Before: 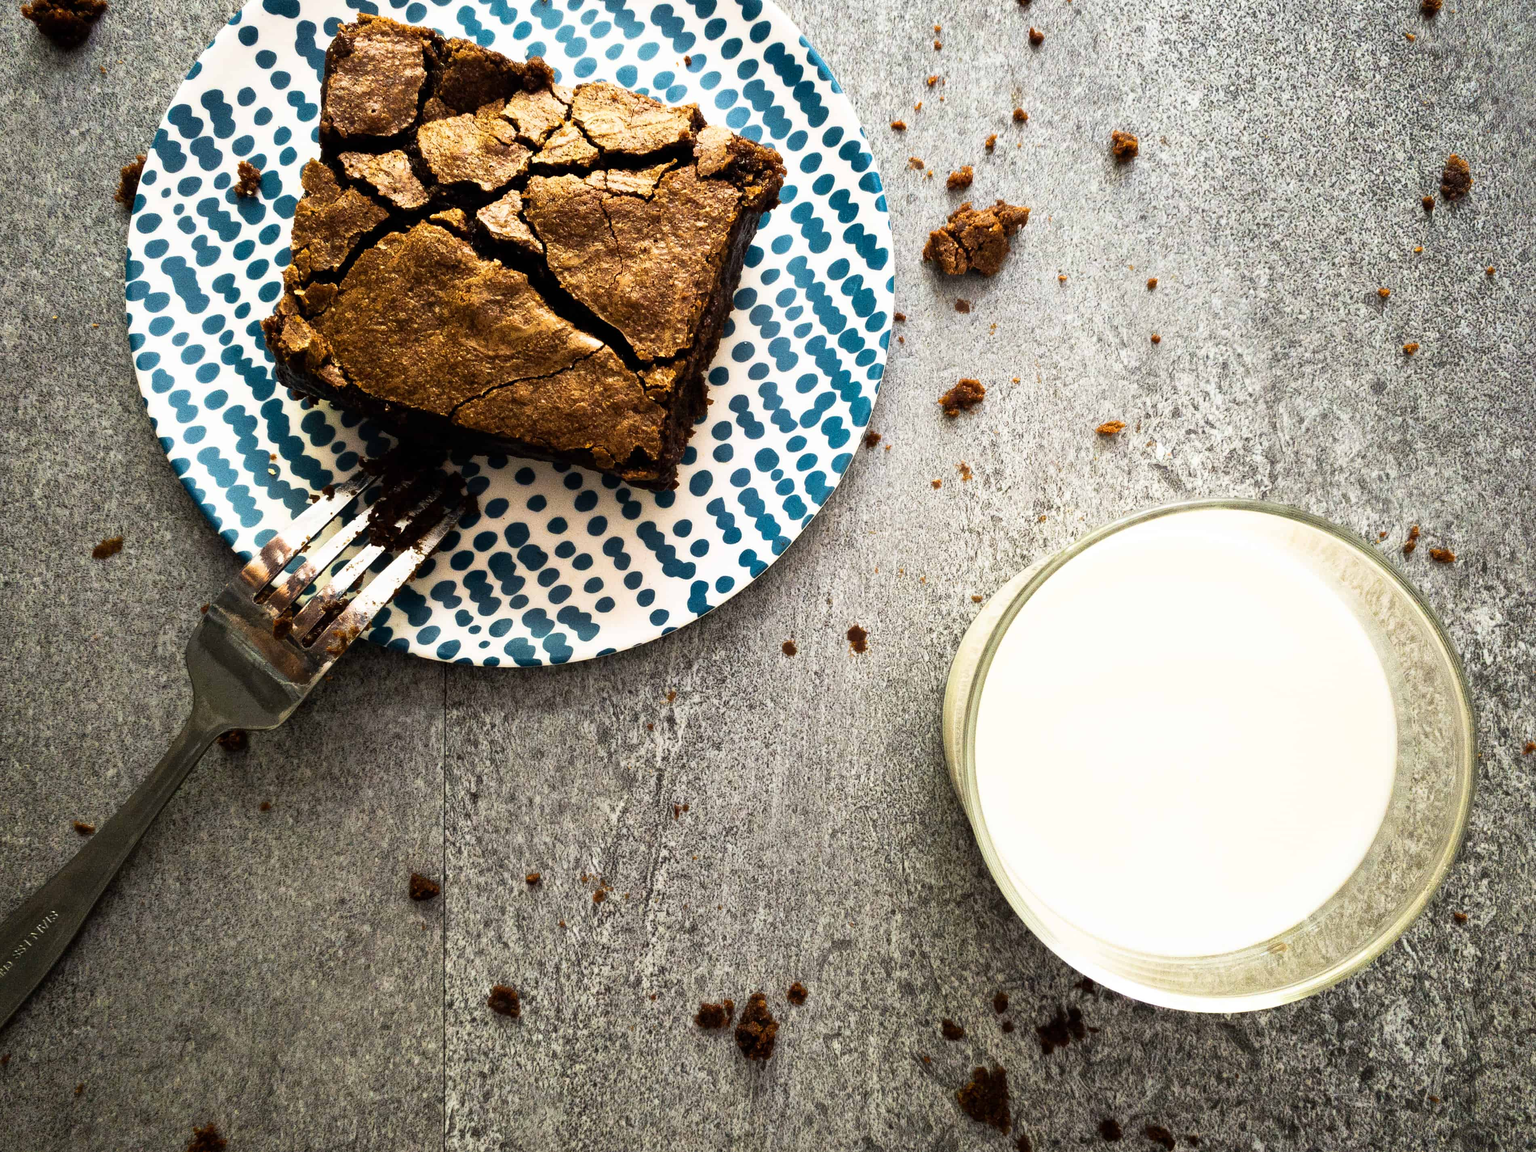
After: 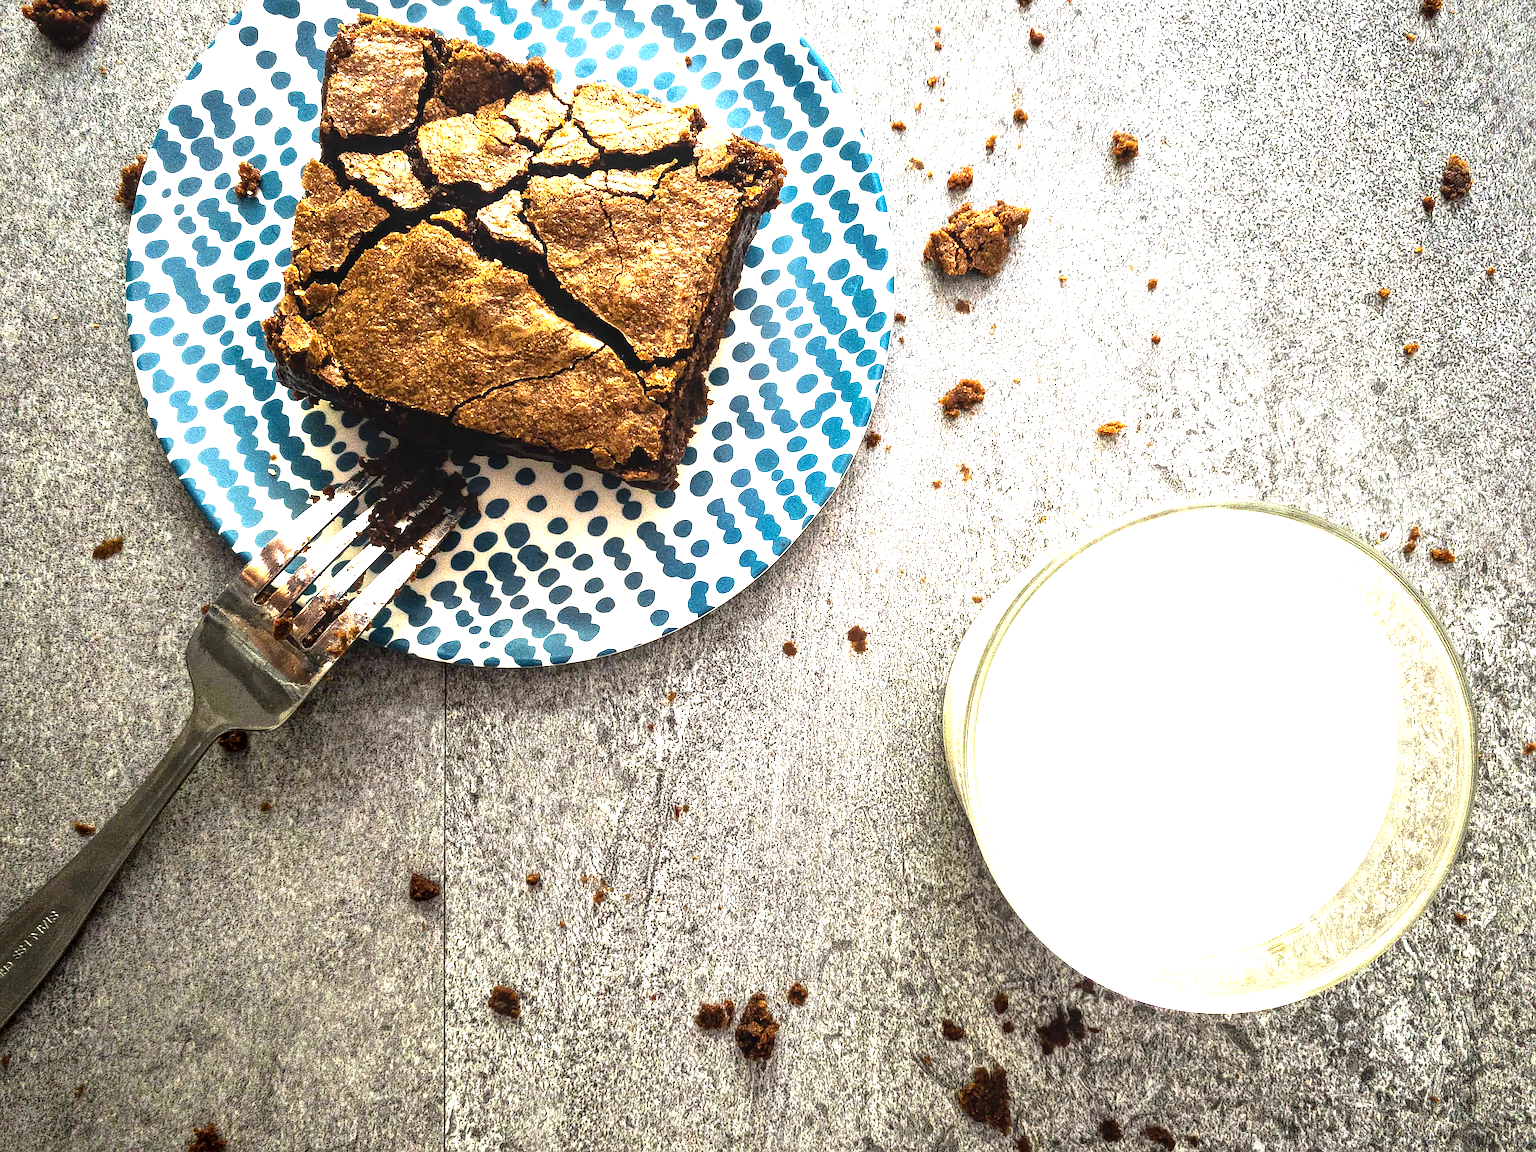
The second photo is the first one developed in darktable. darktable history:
exposure: black level correction 0, exposure 1.095 EV, compensate highlight preservation false
local contrast: on, module defaults
sharpen: on, module defaults
